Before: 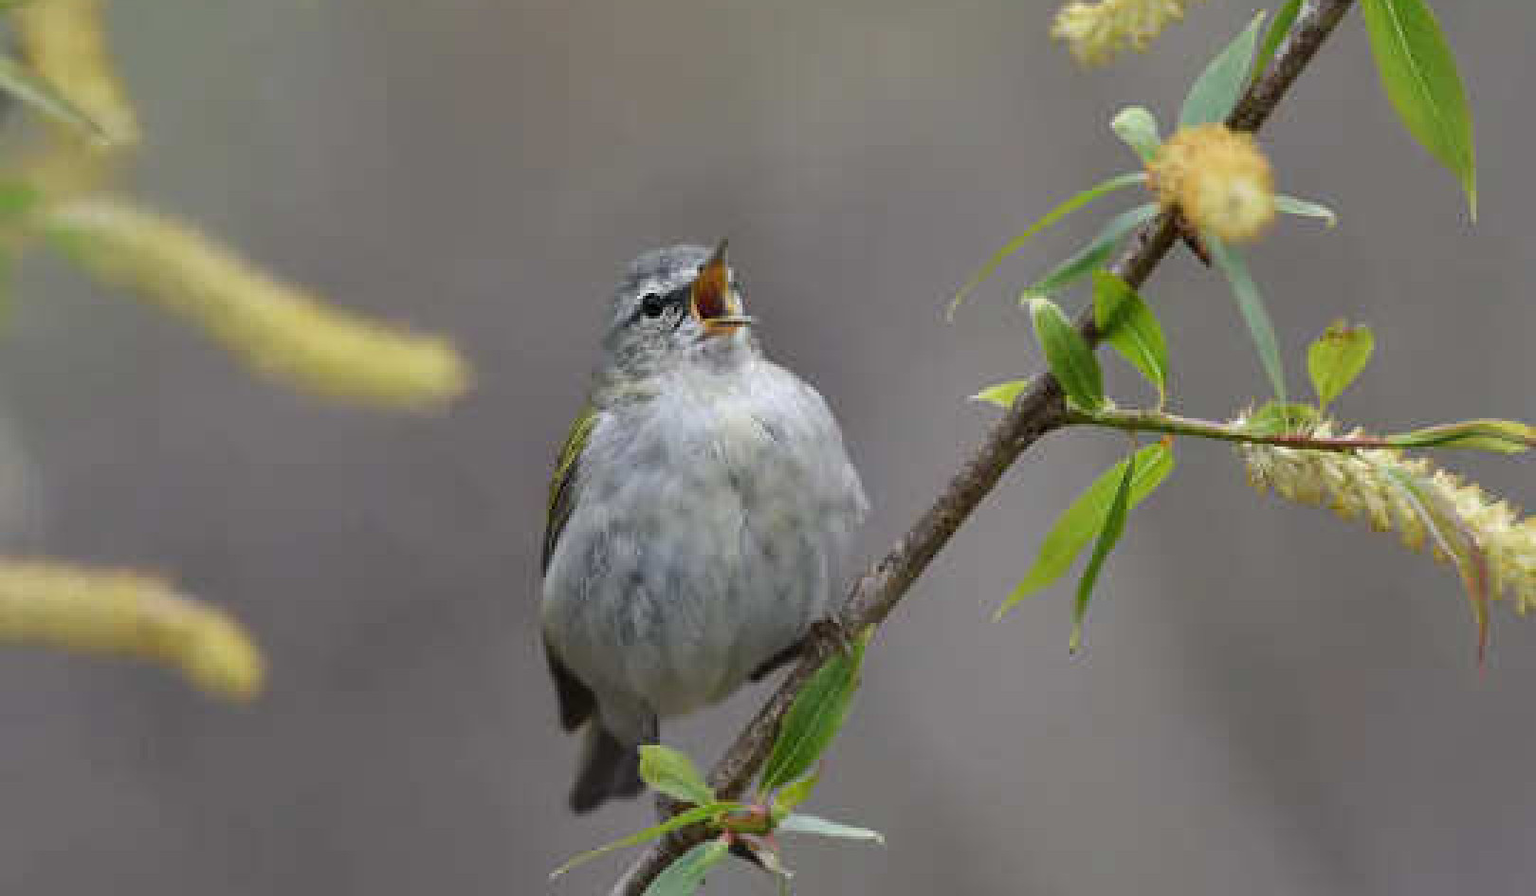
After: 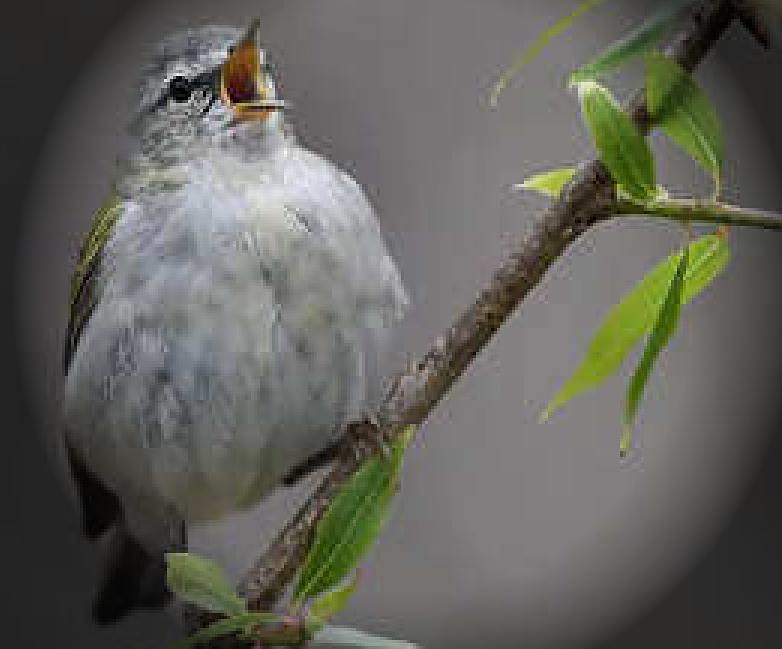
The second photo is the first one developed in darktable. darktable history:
vignetting: fall-off start 76.42%, fall-off radius 27.36%, brightness -0.872, center (0.037, -0.09), width/height ratio 0.971
crop: left 31.379%, top 24.658%, right 20.326%, bottom 6.628%
sharpen: on, module defaults
